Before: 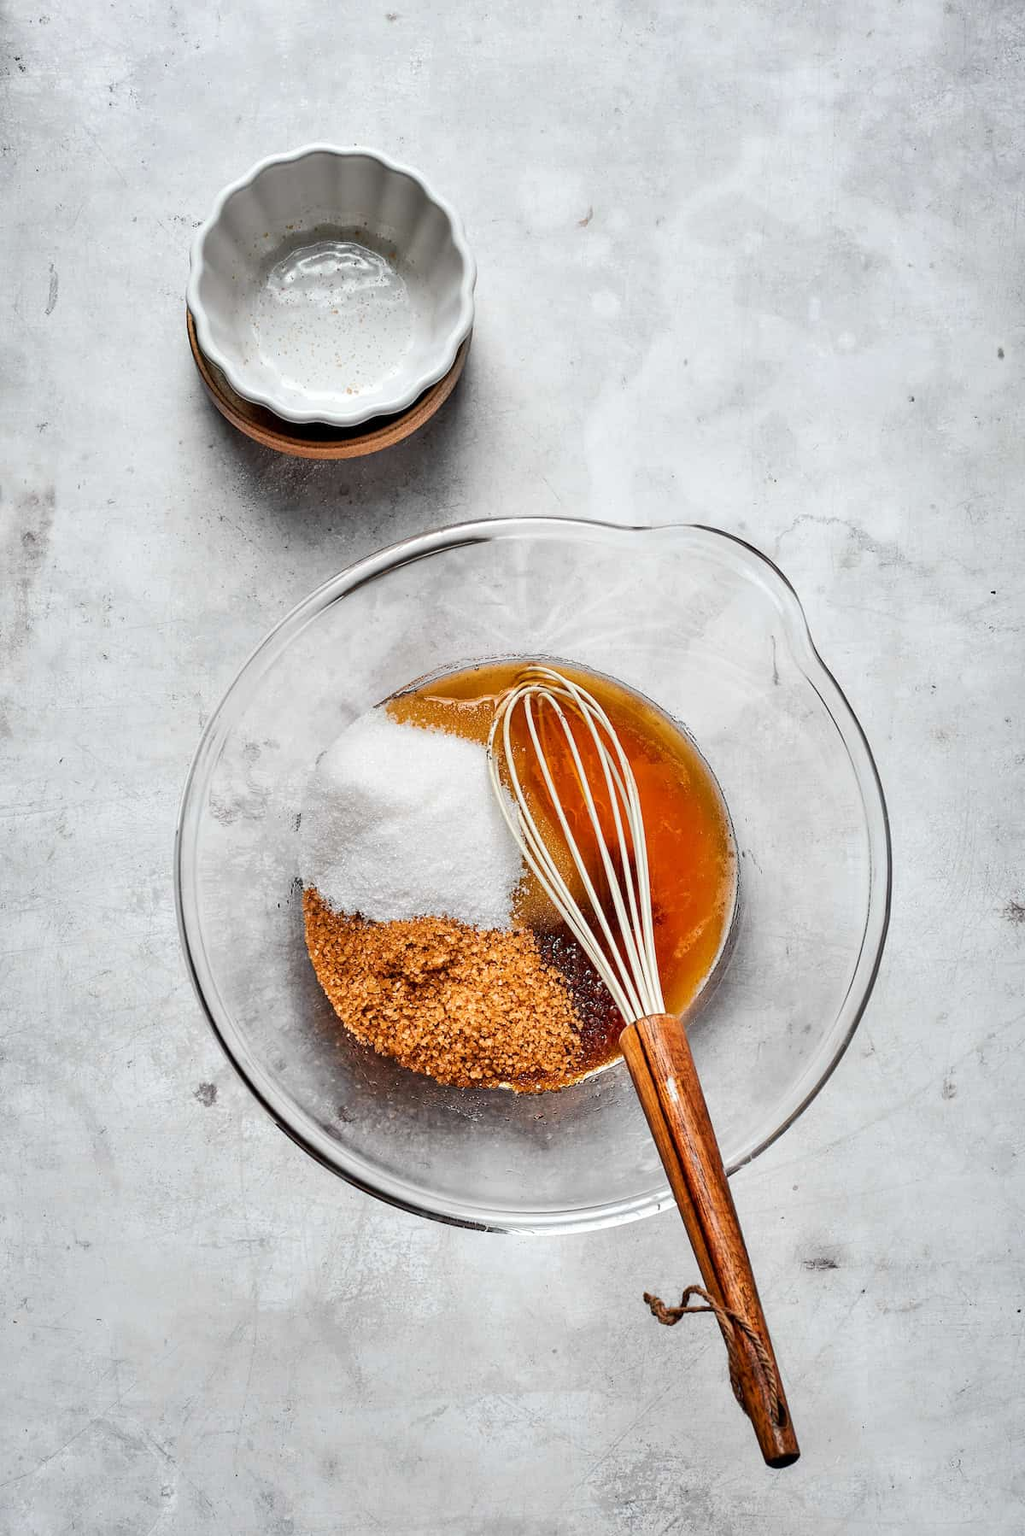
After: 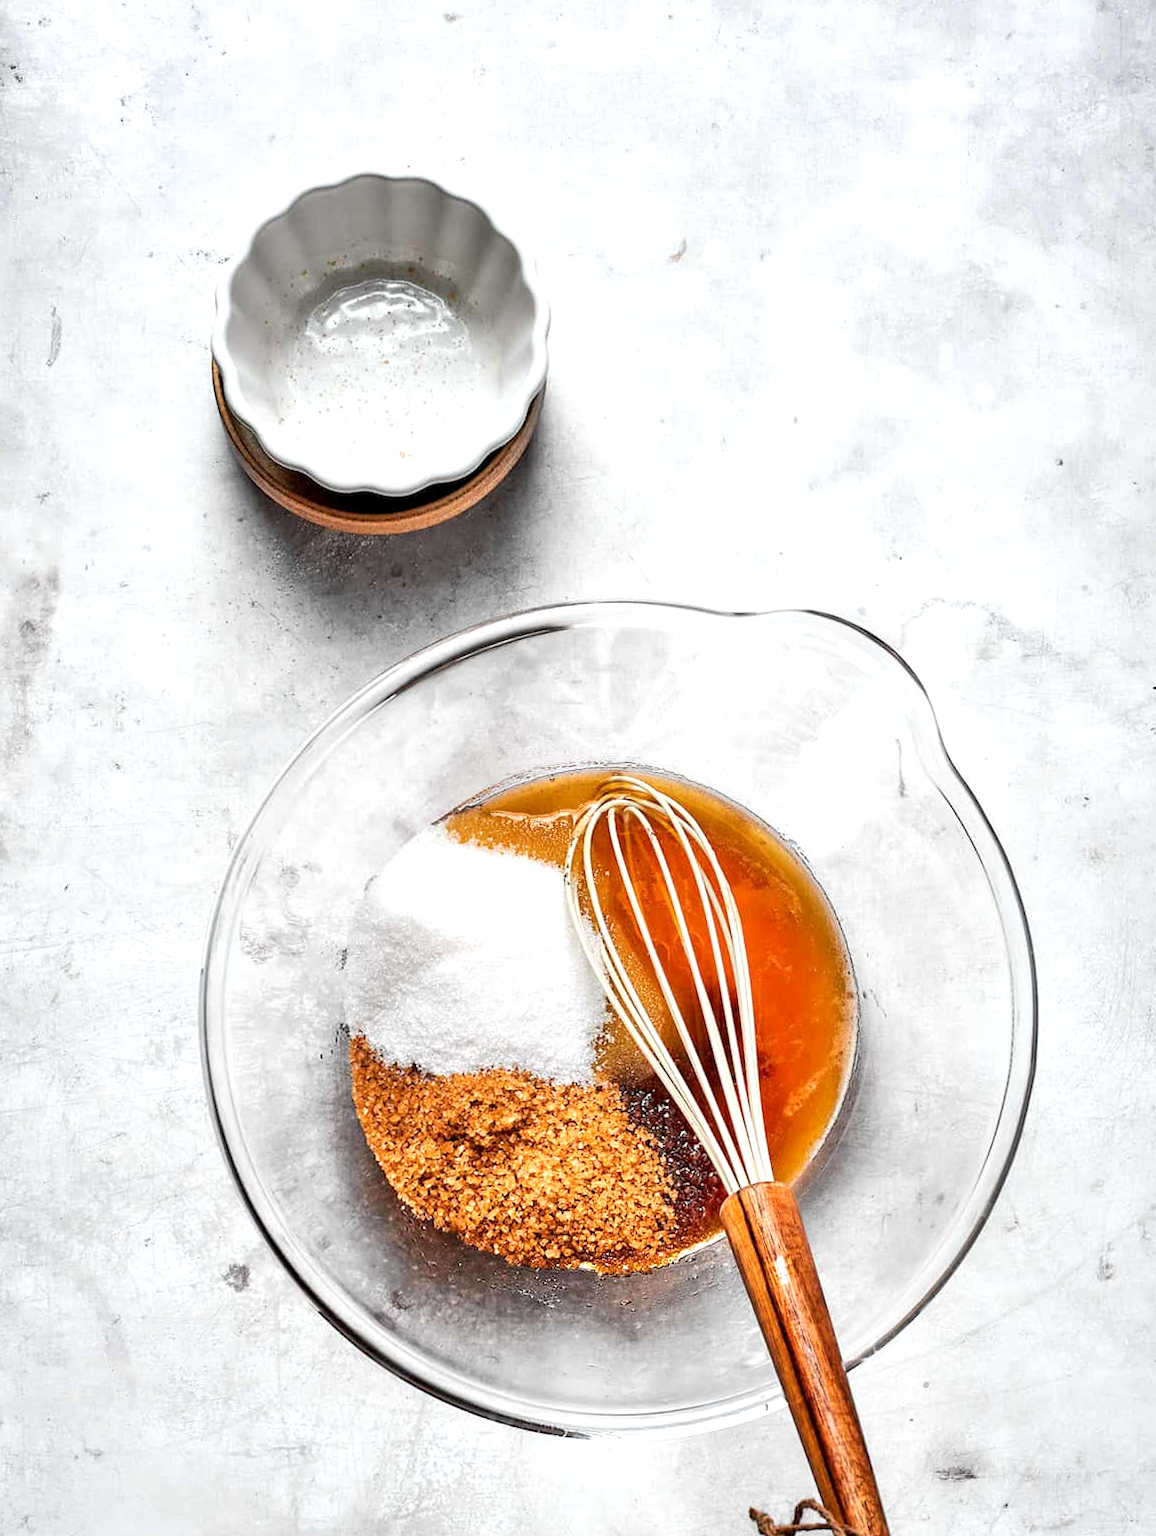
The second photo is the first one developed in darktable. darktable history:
crop and rotate: angle 0.153°, left 0.278%, right 2.827%, bottom 14.068%
exposure: black level correction 0.001, exposure 0.5 EV, compensate highlight preservation false
